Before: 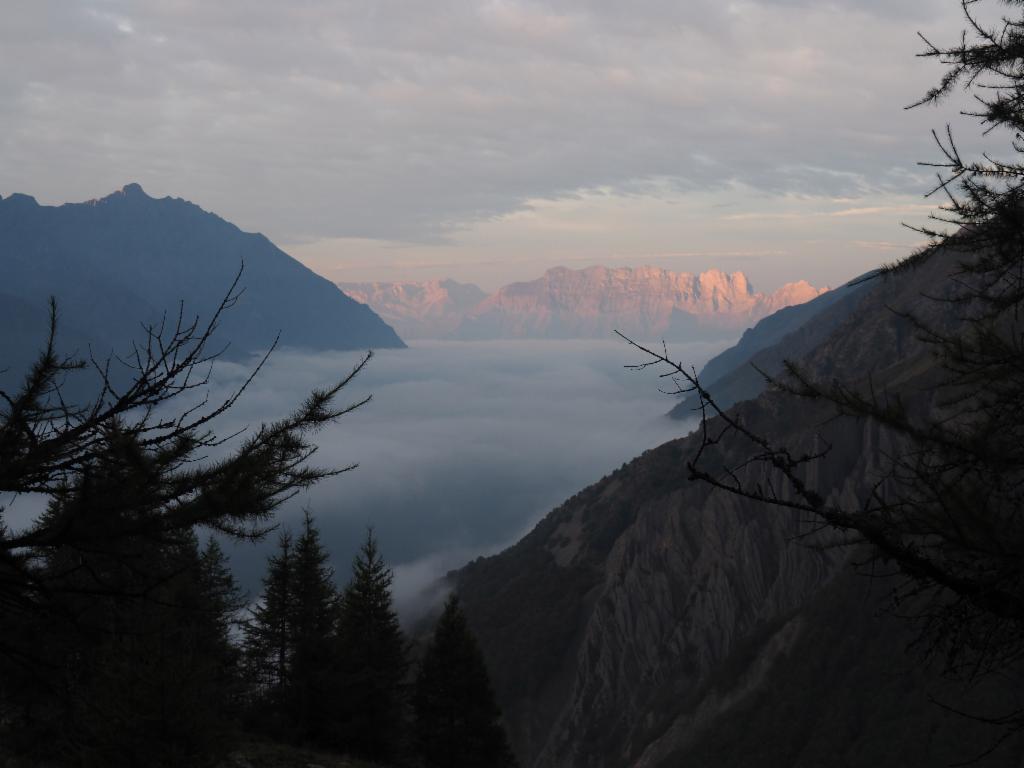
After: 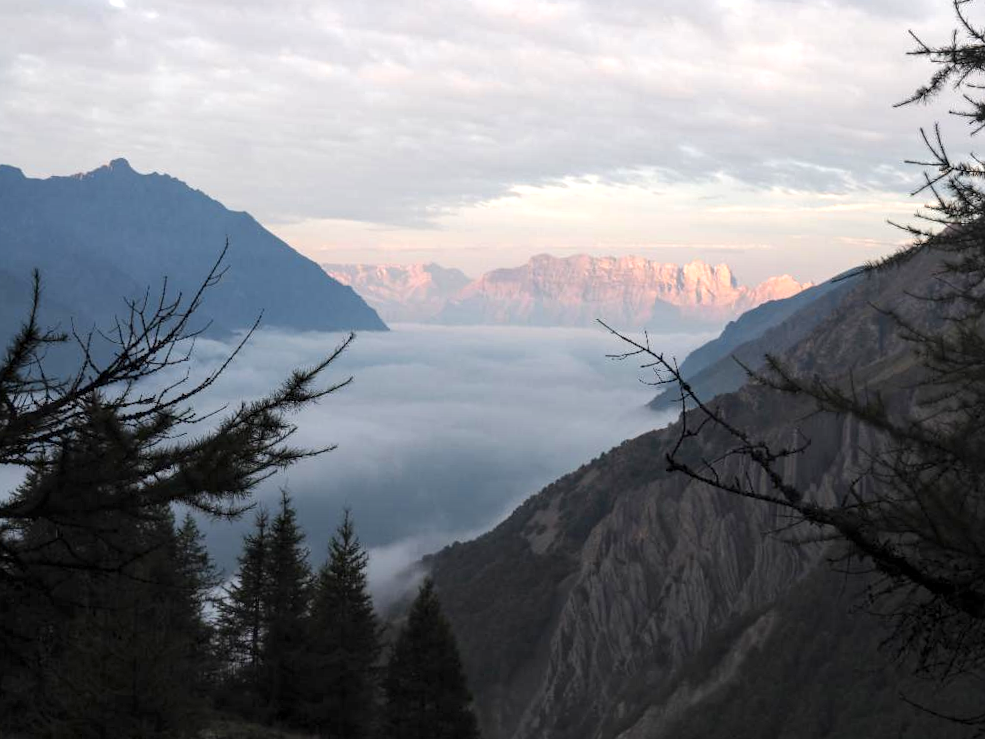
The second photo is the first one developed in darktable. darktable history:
local contrast: on, module defaults
exposure: exposure 1 EV, compensate highlight preservation false
shadows and highlights: shadows 20.55, highlights -20.99, soften with gaussian
crop and rotate: angle -1.69°
